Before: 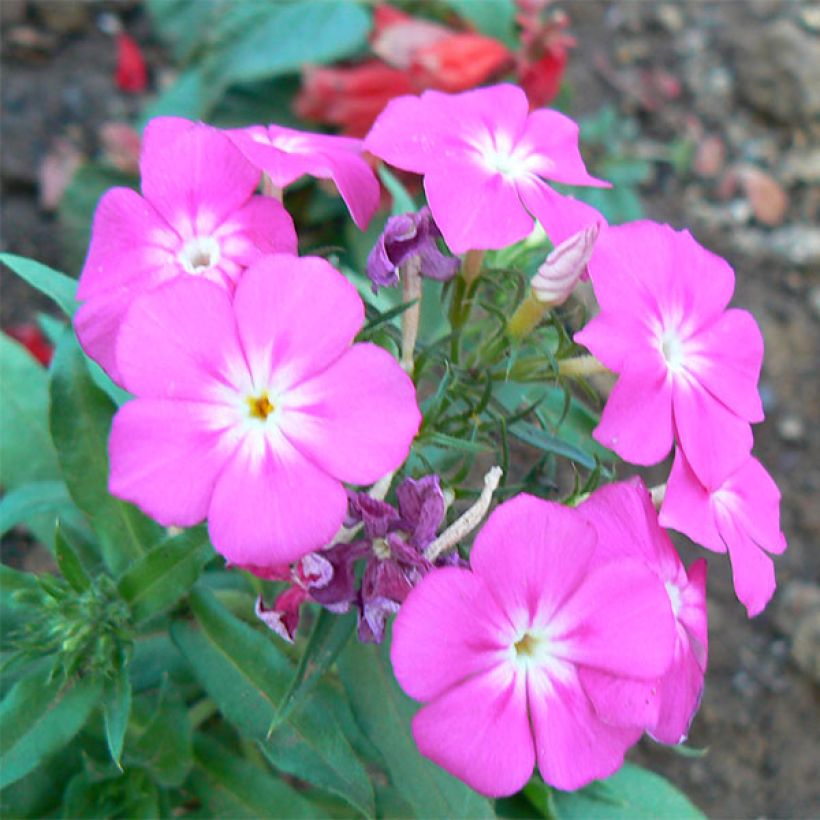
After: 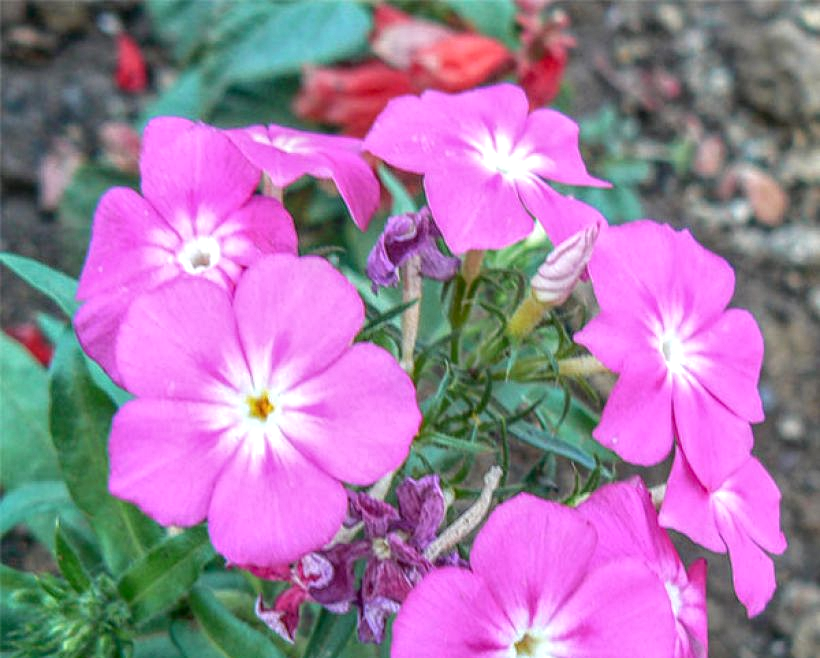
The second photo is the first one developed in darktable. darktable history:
local contrast: highlights 0%, shadows 0%, detail 200%, midtone range 0.25
base curve: curves: ch0 [(0, 0) (0.283, 0.295) (1, 1)], preserve colors none
crop: bottom 19.644%
